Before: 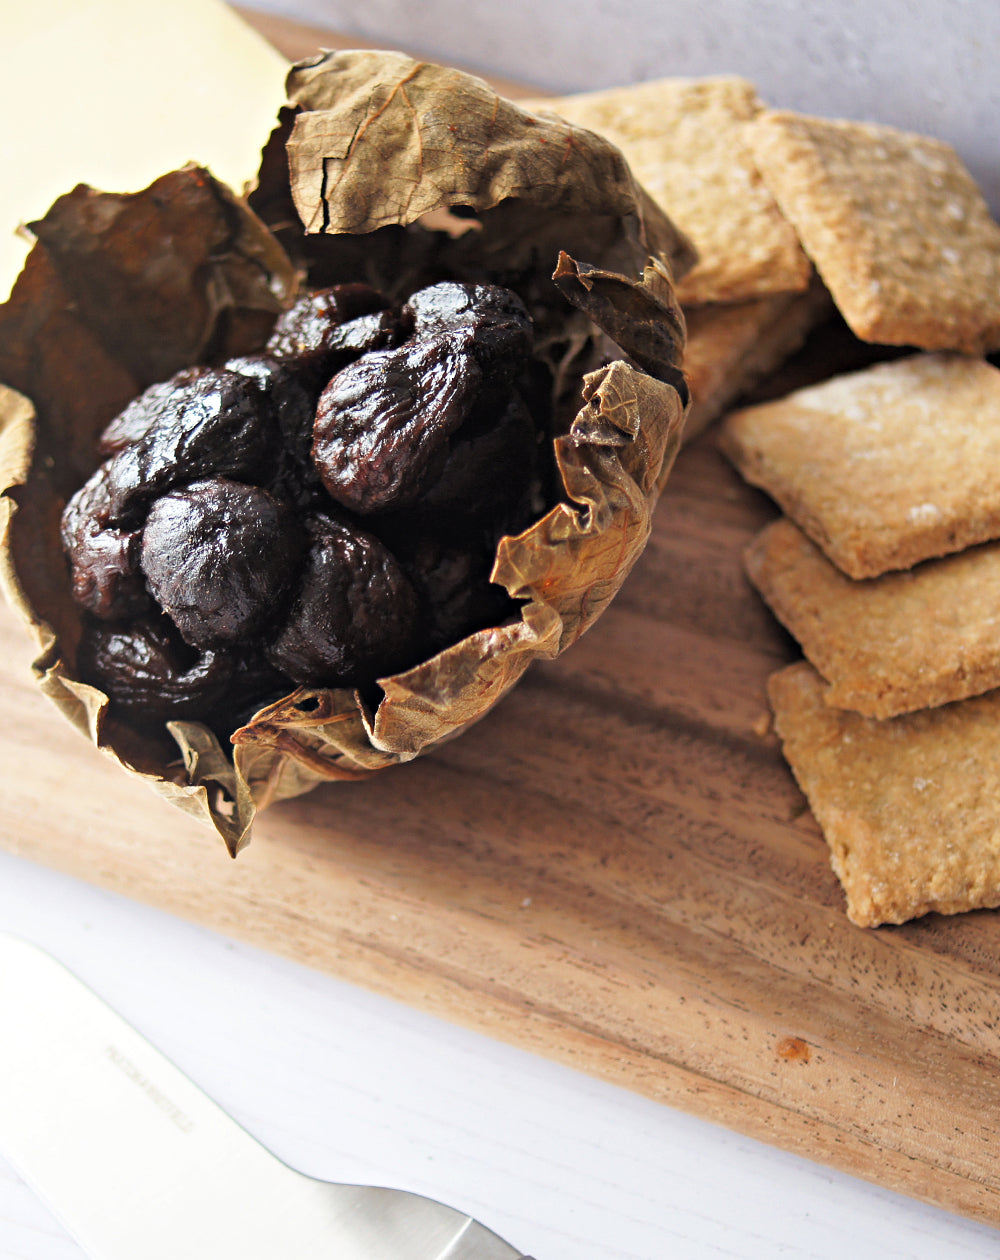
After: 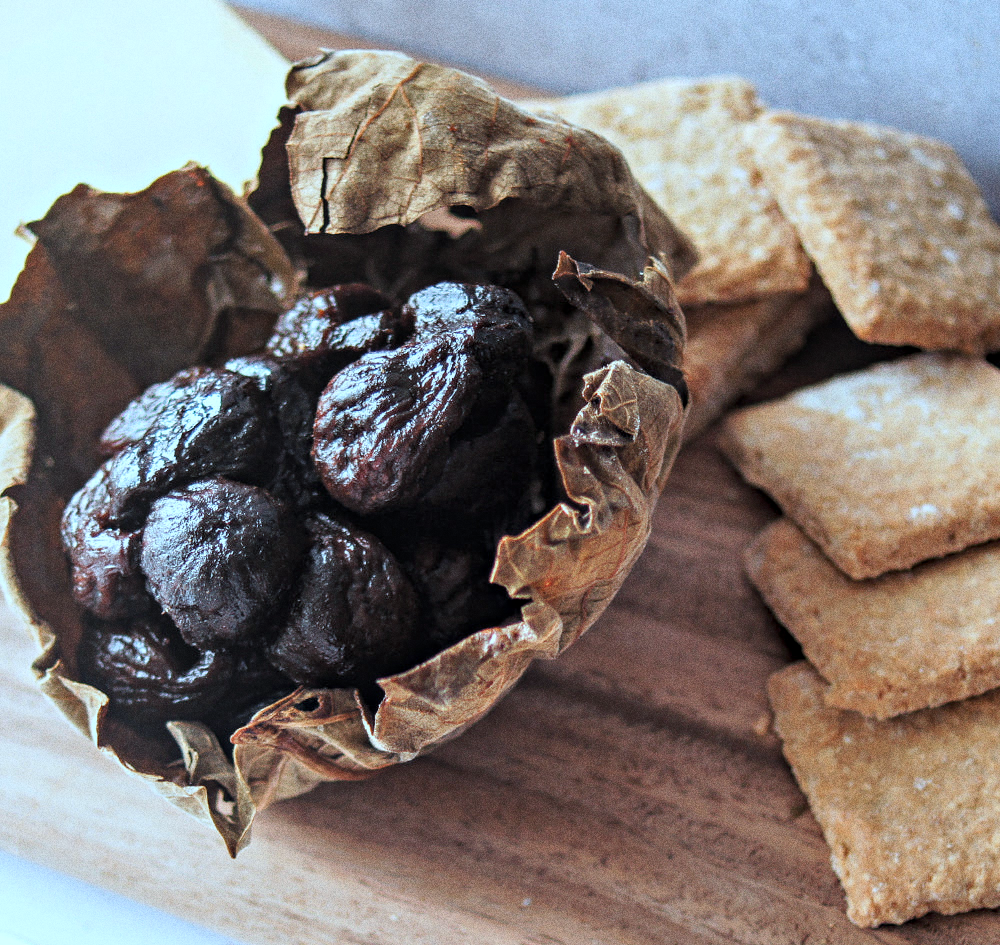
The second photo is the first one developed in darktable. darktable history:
crop: bottom 24.988%
grain: coarseness 0.09 ISO, strength 40%
local contrast: on, module defaults
color correction: highlights a* -9.35, highlights b* -23.15
